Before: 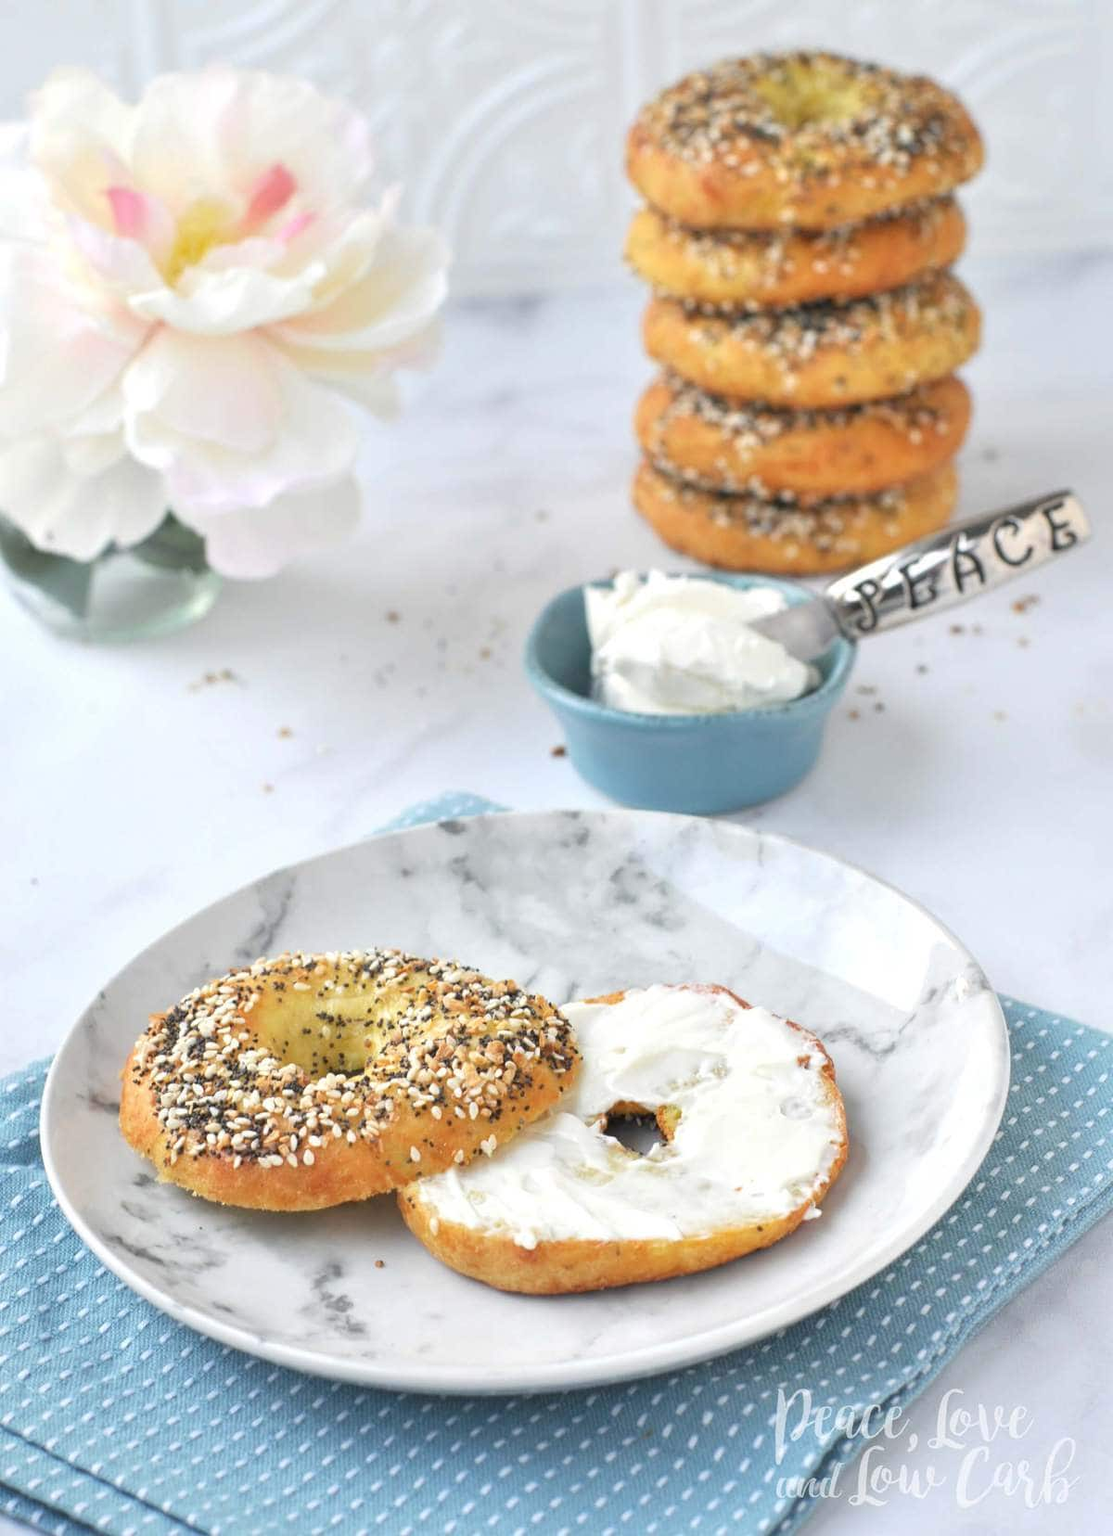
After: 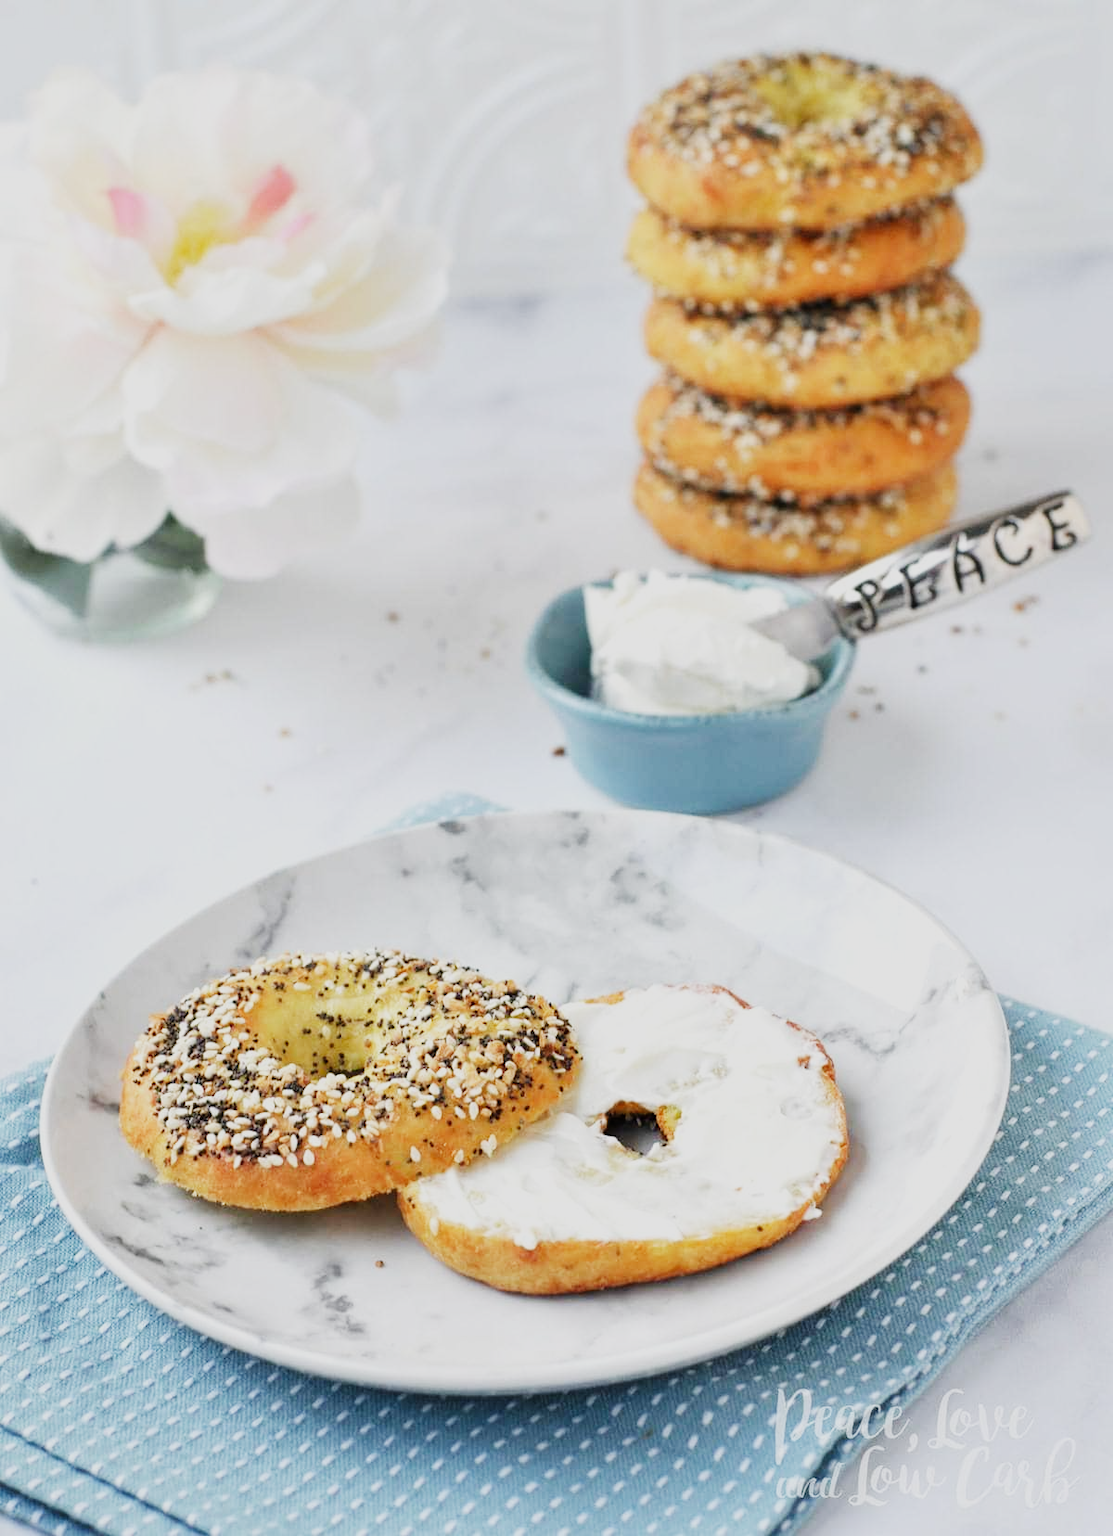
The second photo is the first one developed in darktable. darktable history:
exposure: compensate highlight preservation false
sigmoid: contrast 1.7, skew -0.2, preserve hue 0%, red attenuation 0.1, red rotation 0.035, green attenuation 0.1, green rotation -0.017, blue attenuation 0.15, blue rotation -0.052, base primaries Rec2020
